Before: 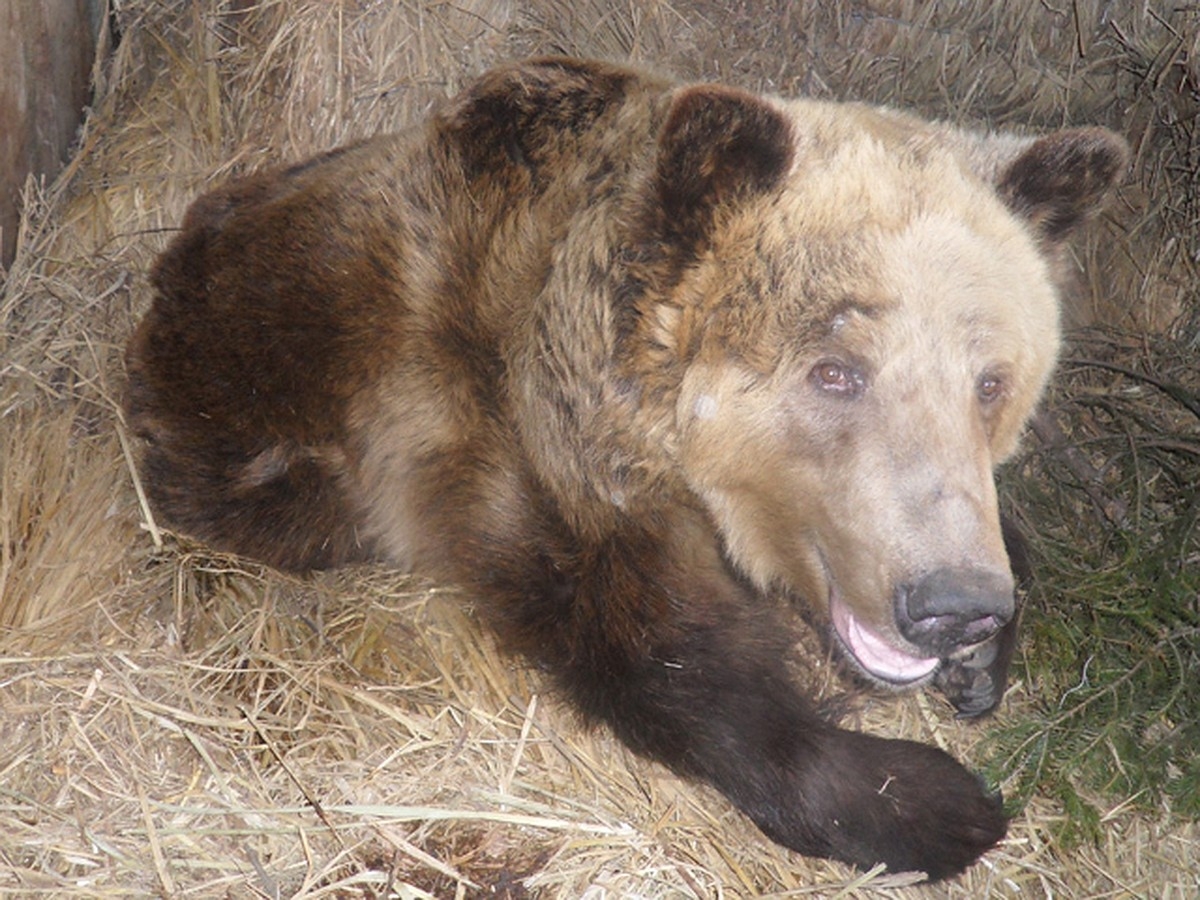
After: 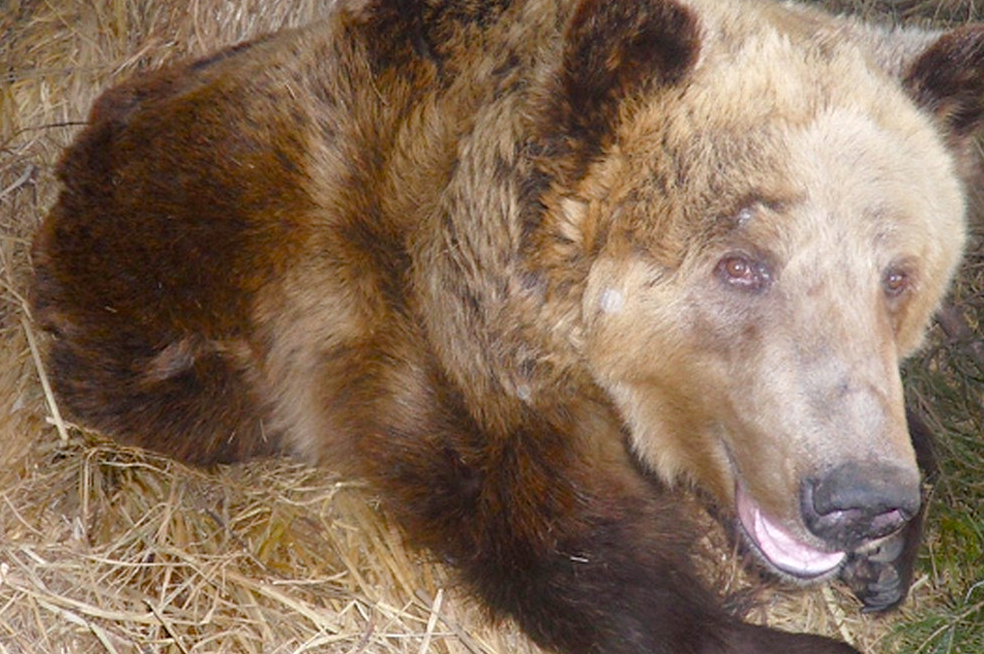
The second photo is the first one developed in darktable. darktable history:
crop: left 7.856%, top 11.836%, right 10.12%, bottom 15.387%
color balance rgb: perceptual saturation grading › global saturation 20%, perceptual saturation grading › highlights -25%, perceptual saturation grading › shadows 50%
haze removal: compatibility mode true, adaptive false
